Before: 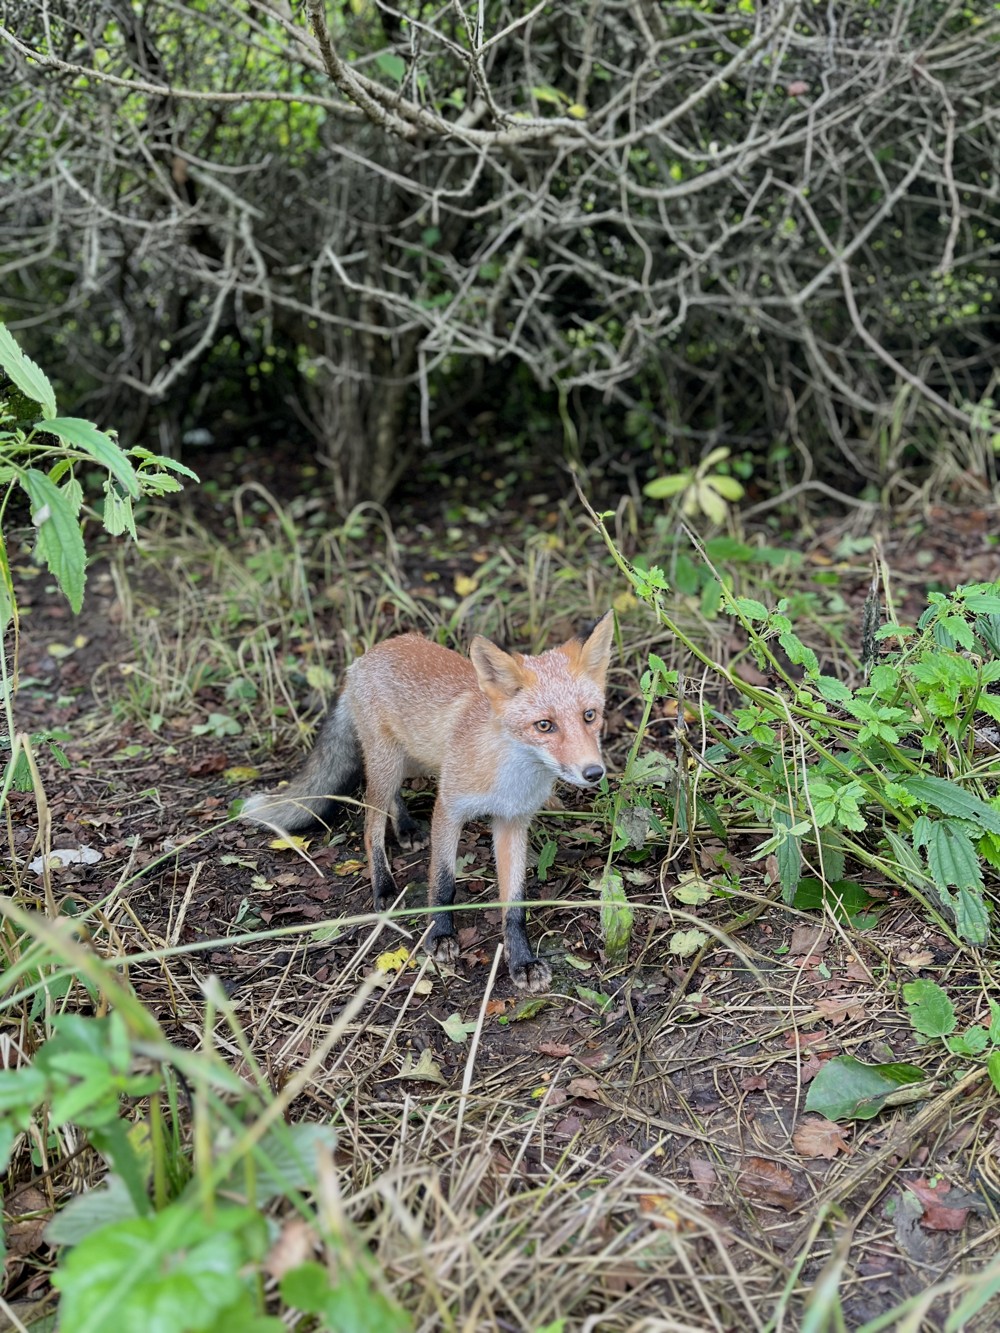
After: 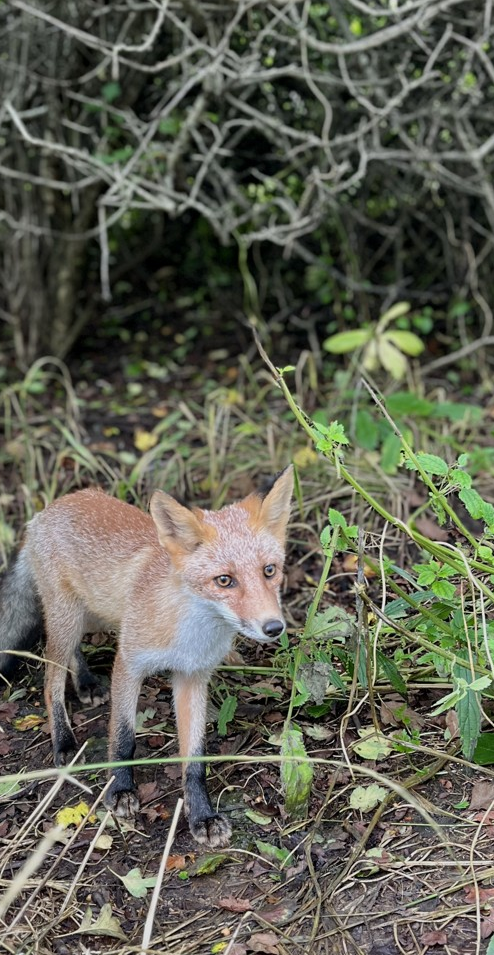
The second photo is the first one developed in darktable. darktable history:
crop: left 32.093%, top 10.918%, right 18.476%, bottom 17.373%
